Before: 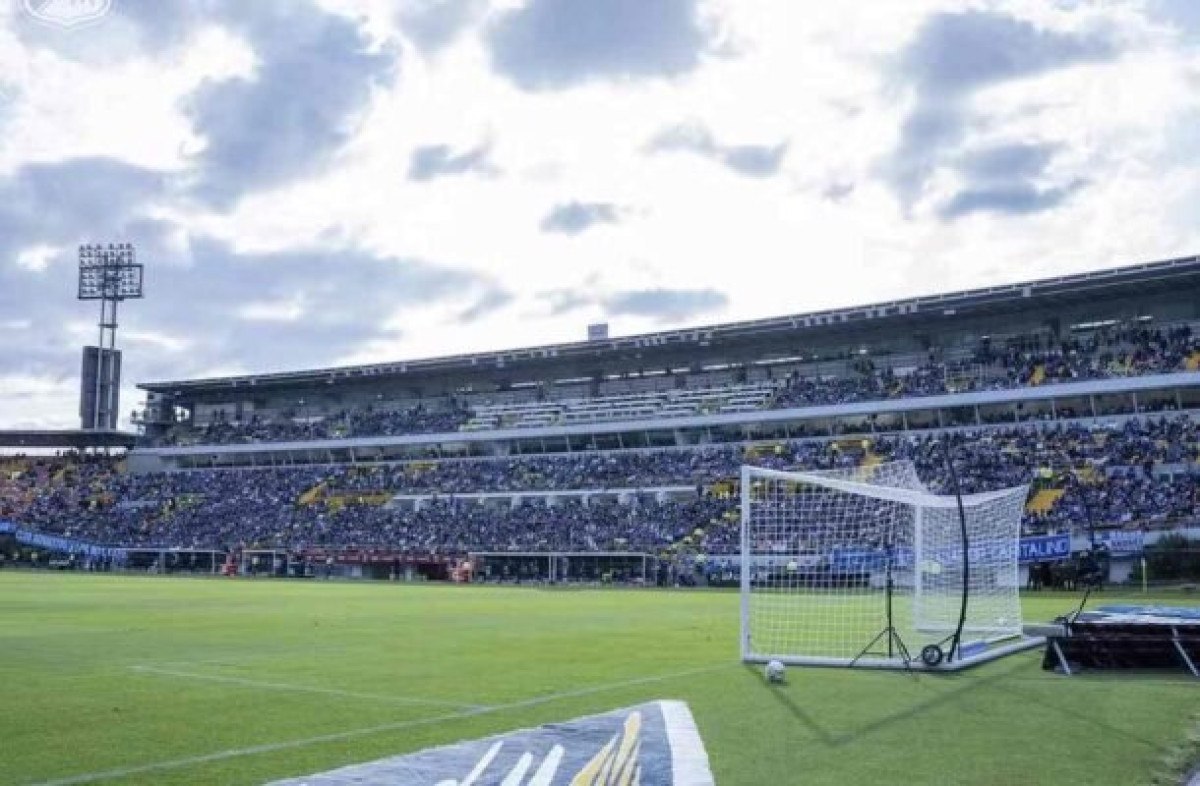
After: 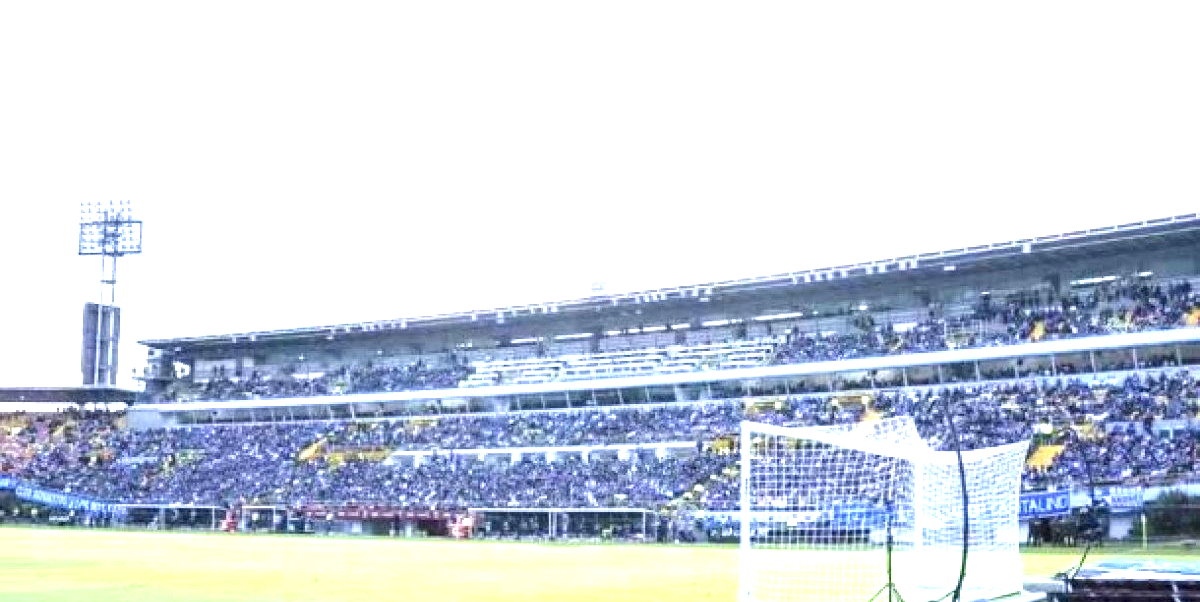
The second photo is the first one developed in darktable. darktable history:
crop: top 5.667%, bottom 17.637%
exposure: exposure 2 EV, compensate highlight preservation false
